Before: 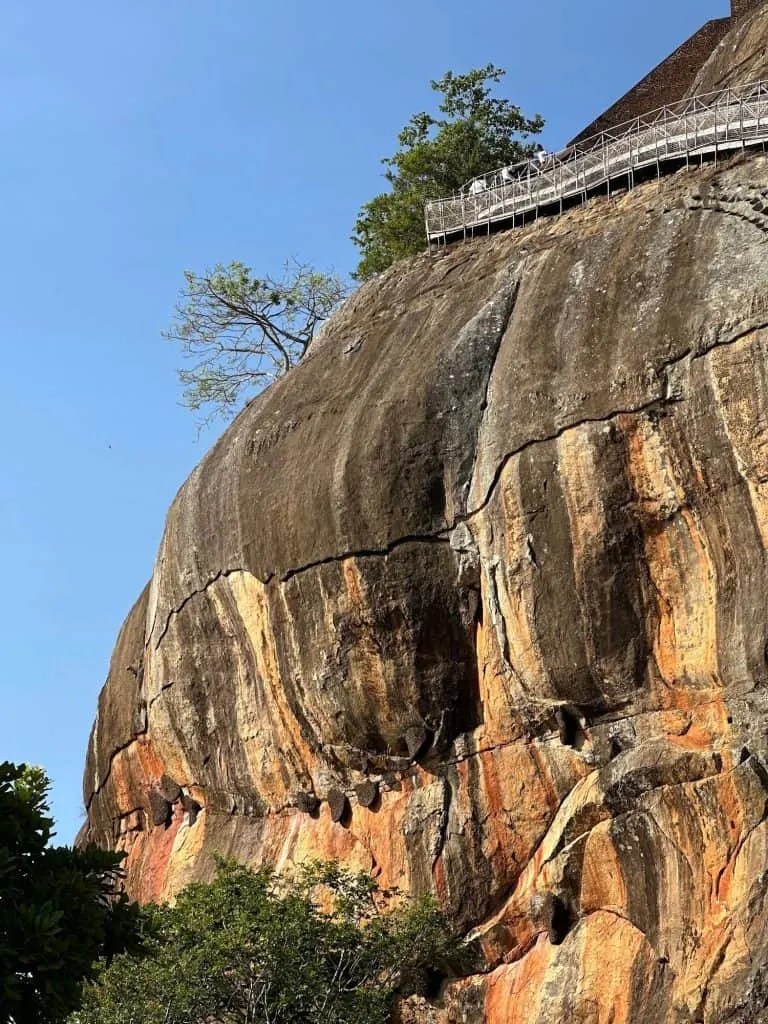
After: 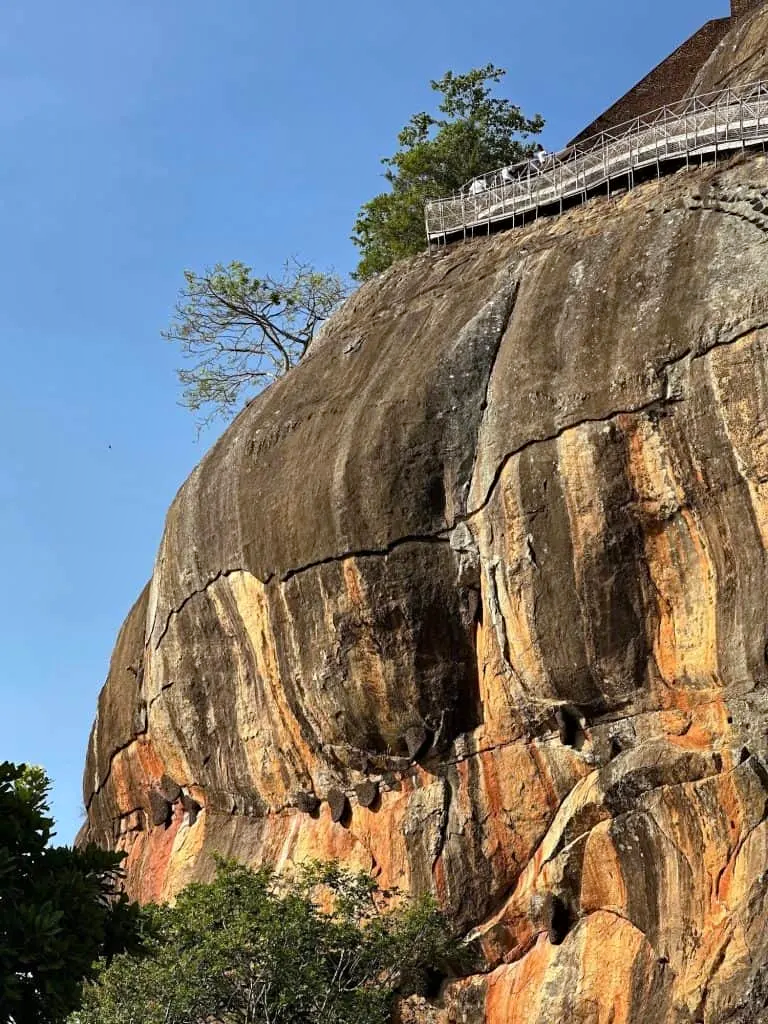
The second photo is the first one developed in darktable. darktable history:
haze removal: compatibility mode true, adaptive false
shadows and highlights: shadows 39.37, highlights -52.63, highlights color adjustment 0.125%, low approximation 0.01, soften with gaussian
